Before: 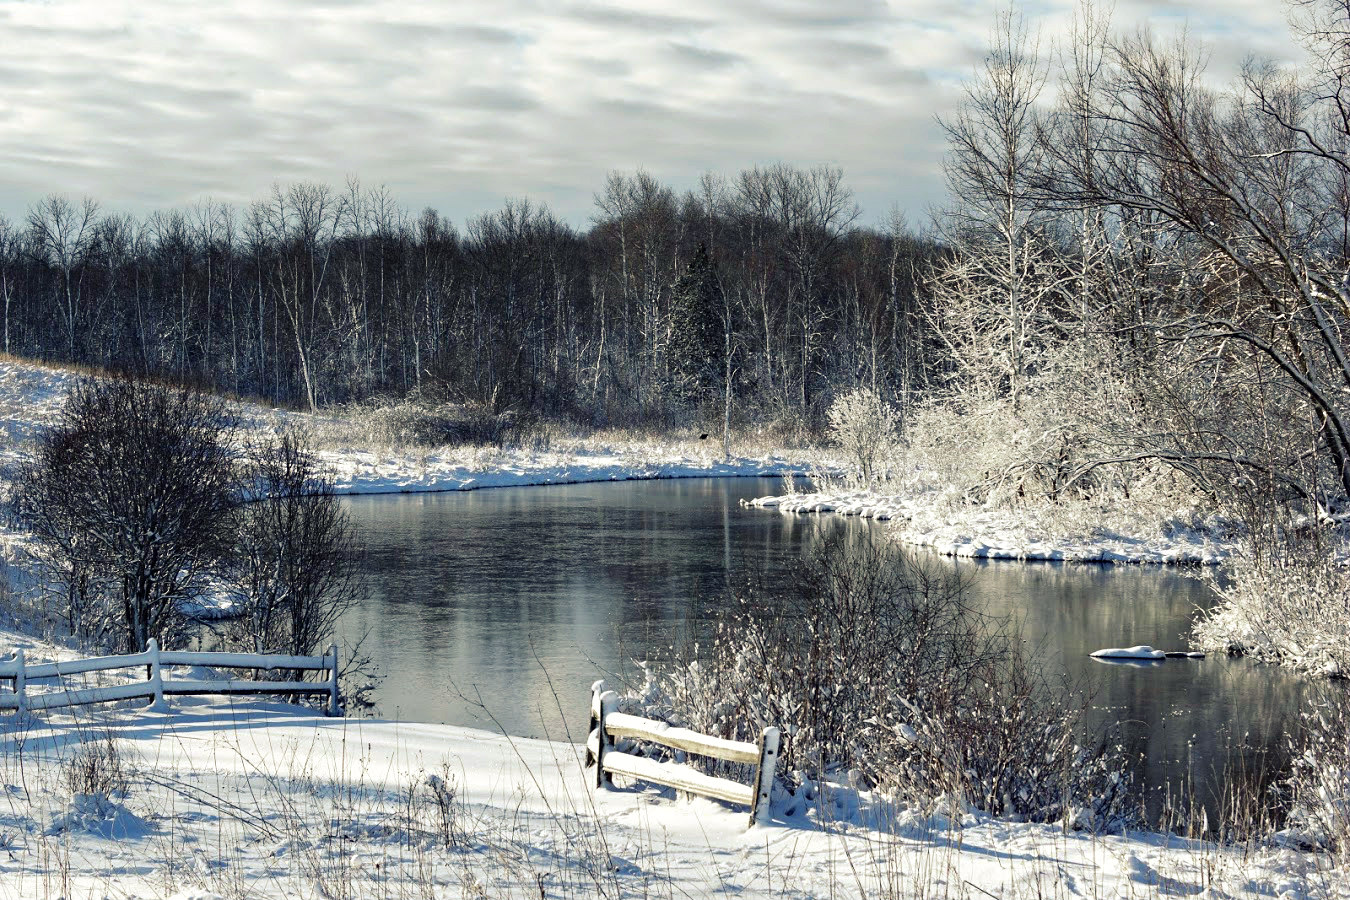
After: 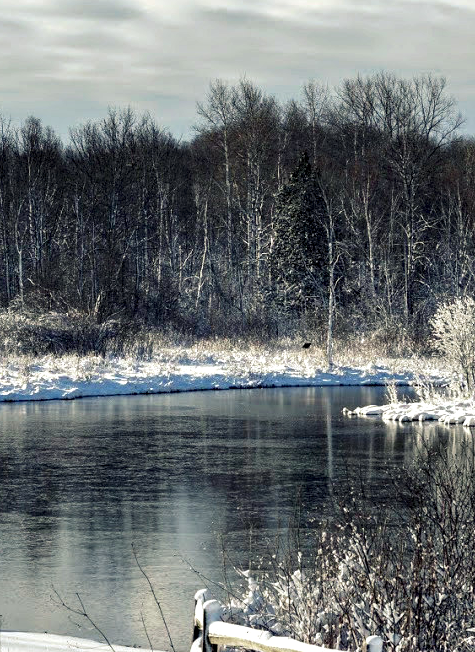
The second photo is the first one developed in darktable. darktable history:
crop and rotate: left 29.476%, top 10.214%, right 35.32%, bottom 17.333%
local contrast: highlights 25%, shadows 75%, midtone range 0.75
